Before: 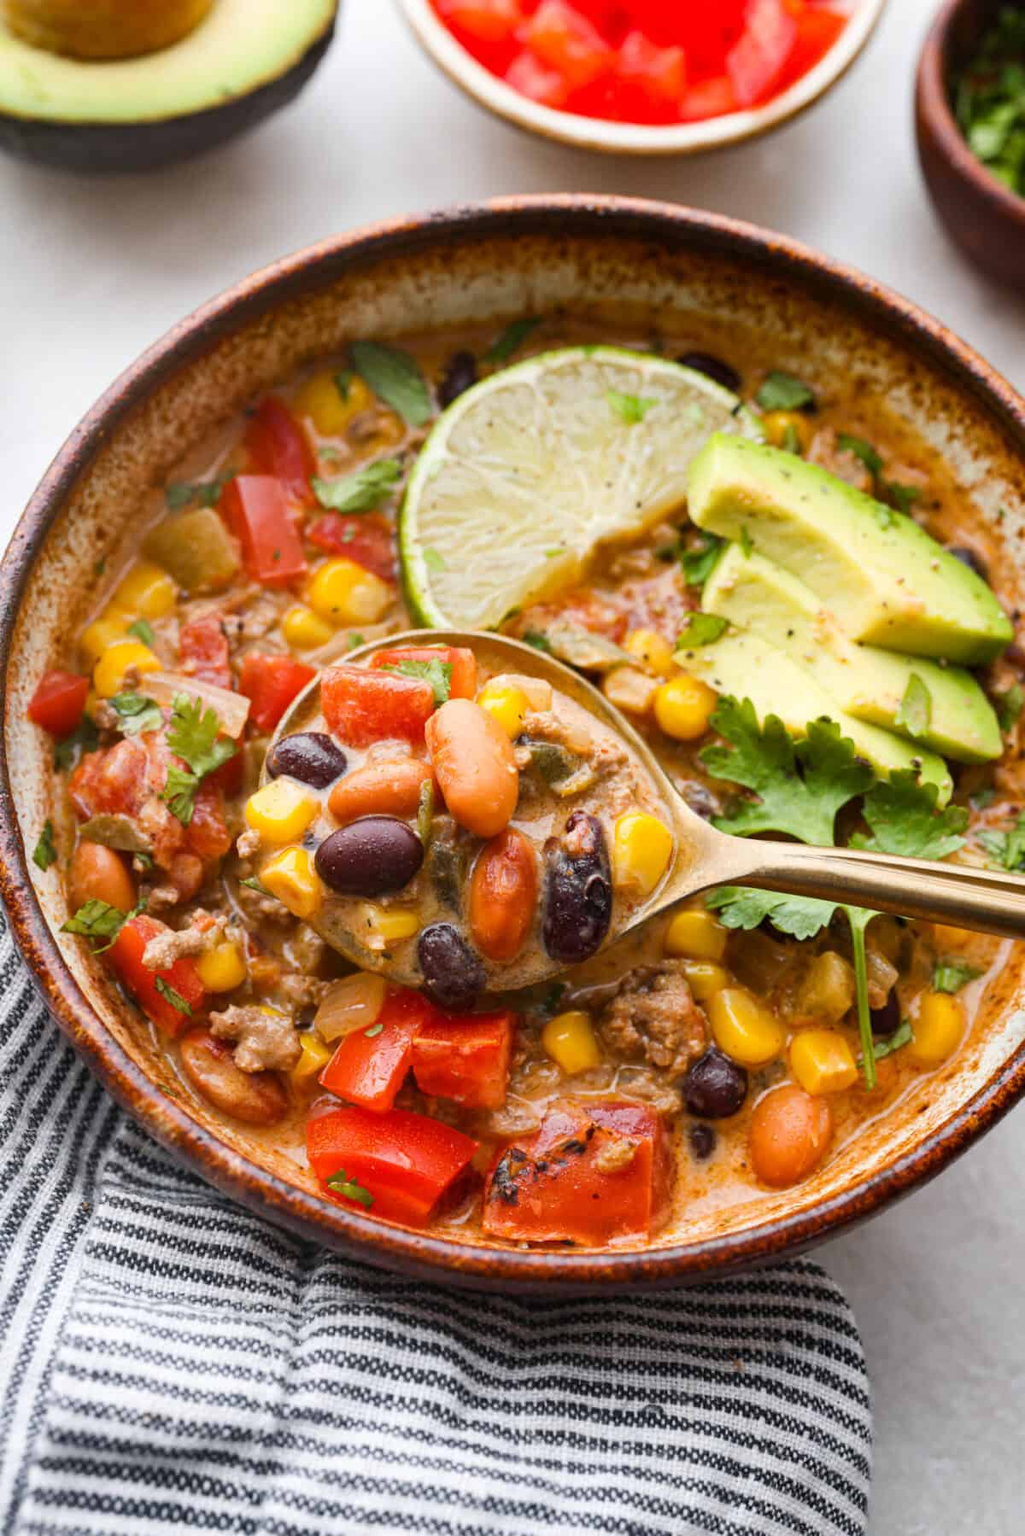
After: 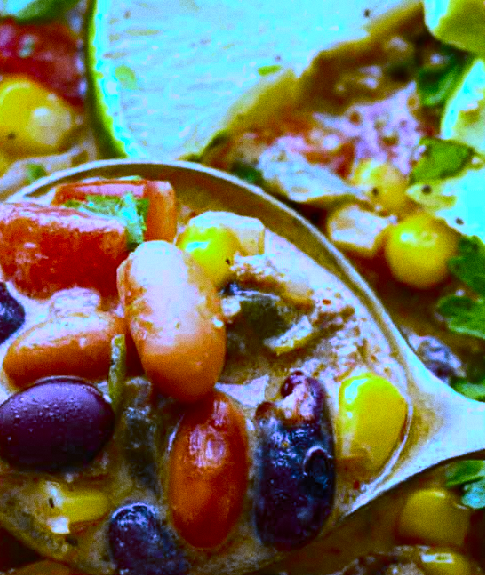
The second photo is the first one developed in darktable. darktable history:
tone curve: curves: ch0 [(0, 0) (0.187, 0.12) (0.384, 0.363) (0.577, 0.681) (0.735, 0.881) (0.864, 0.959) (1, 0.987)]; ch1 [(0, 0) (0.402, 0.36) (0.476, 0.466) (0.501, 0.501) (0.518, 0.514) (0.564, 0.614) (0.614, 0.664) (0.741, 0.829) (1, 1)]; ch2 [(0, 0) (0.429, 0.387) (0.483, 0.481) (0.503, 0.501) (0.522, 0.533) (0.564, 0.605) (0.615, 0.697) (0.702, 0.774) (1, 0.895)], color space Lab, independent channels
grain: coarseness 0.09 ISO
crop: left 31.751%, top 32.172%, right 27.8%, bottom 35.83%
white balance: red 0.766, blue 1.537
contrast brightness saturation: saturation 0.13
base curve: curves: ch0 [(0, 0) (0.595, 0.418) (1, 1)], preserve colors none
